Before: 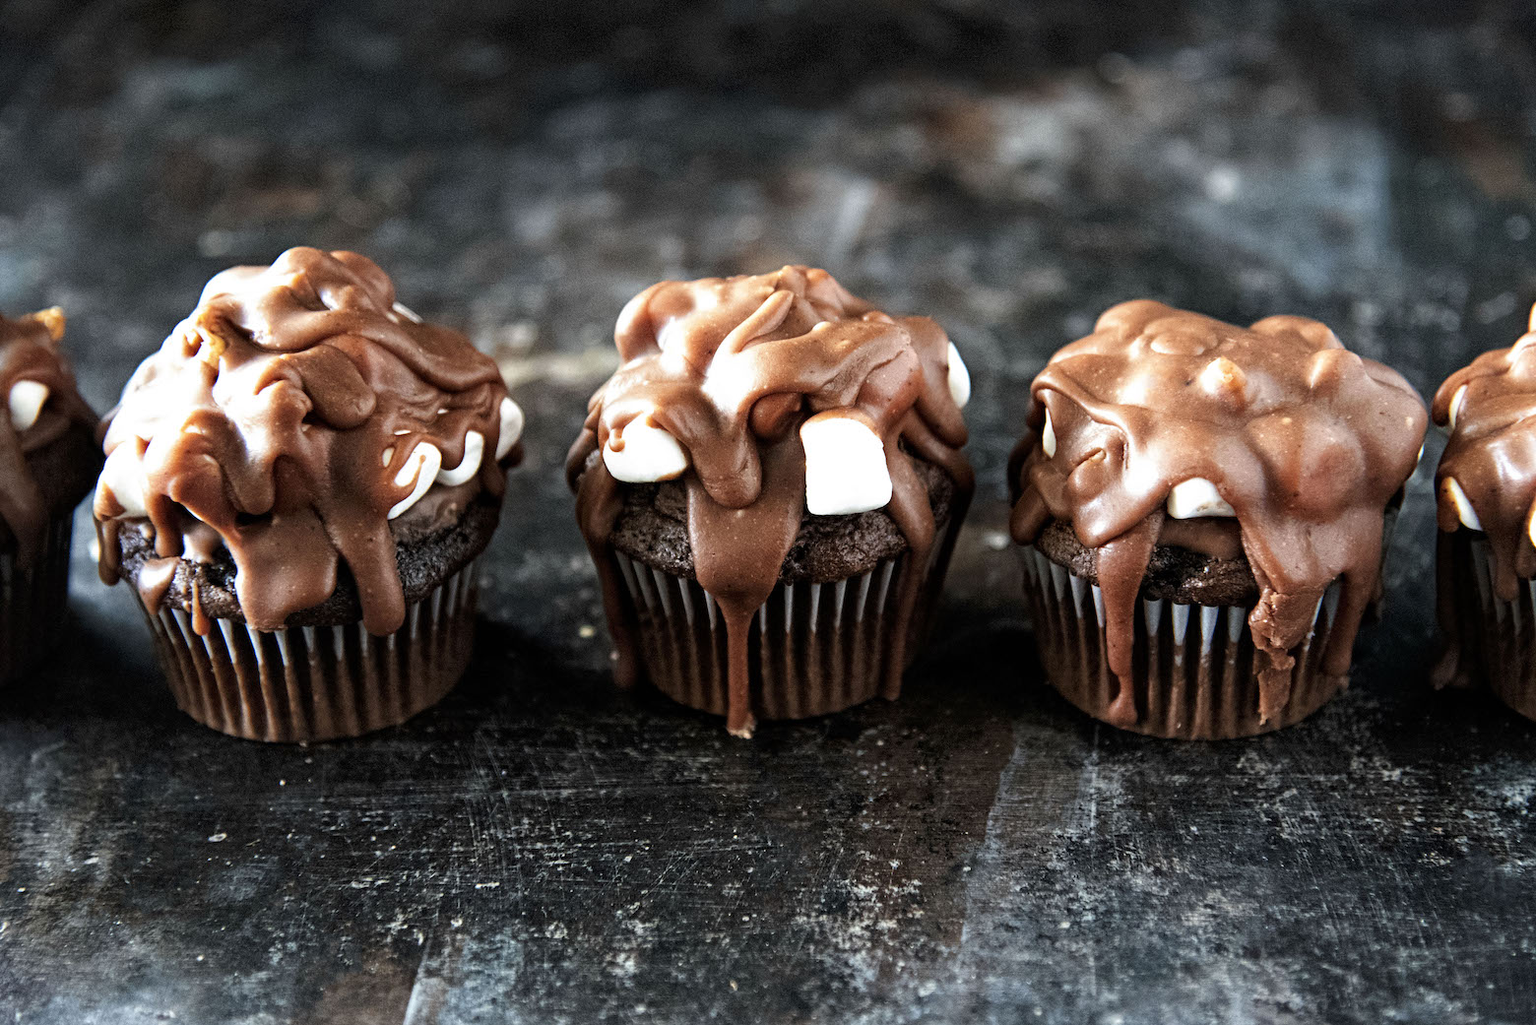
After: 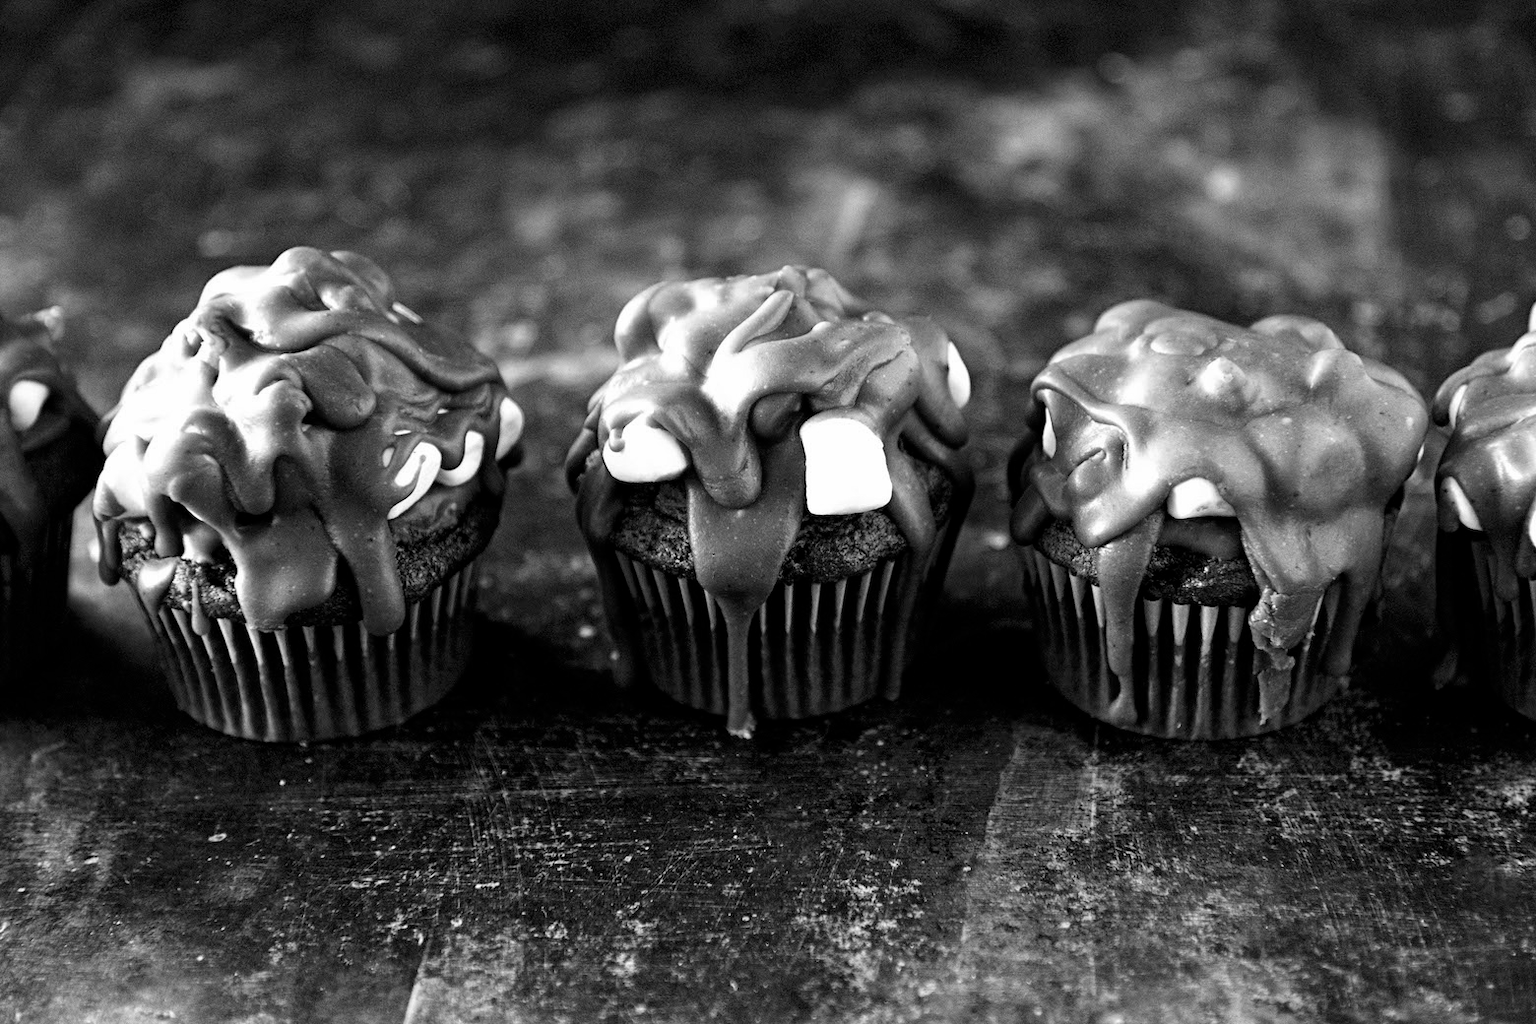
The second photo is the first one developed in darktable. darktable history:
color calibration: output gray [0.28, 0.41, 0.31, 0], x 0.367, y 0.376, temperature 4370.4 K, clip negative RGB from gamut false
